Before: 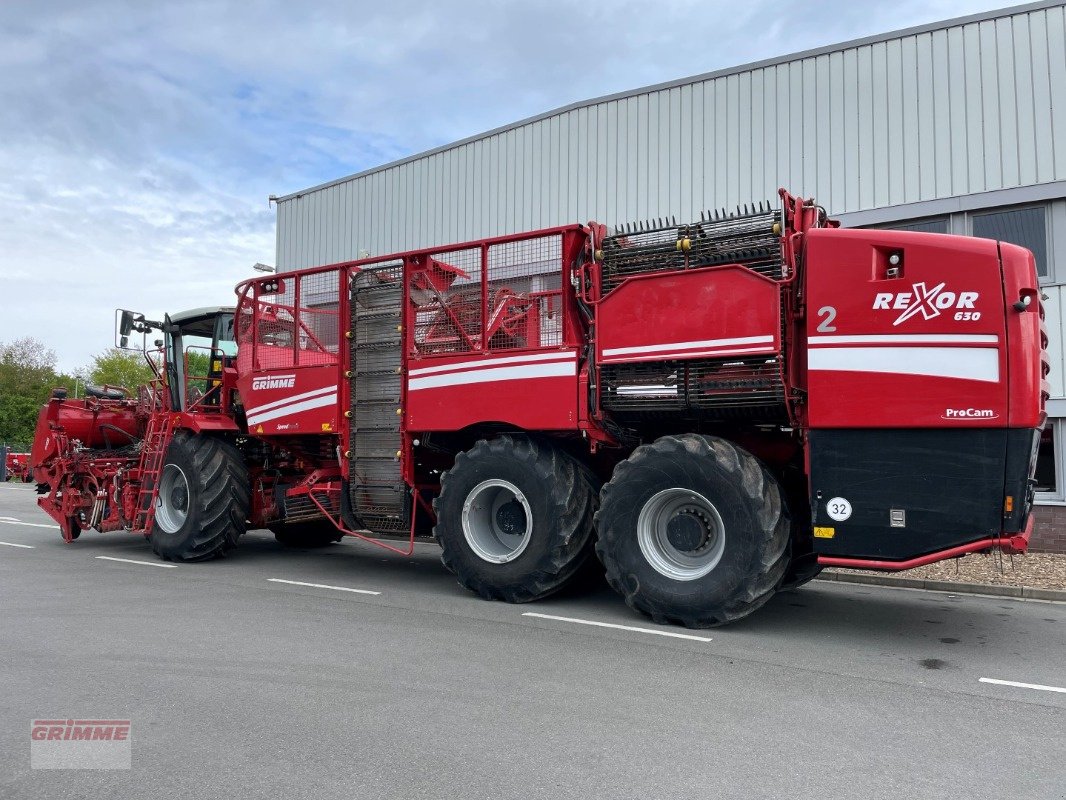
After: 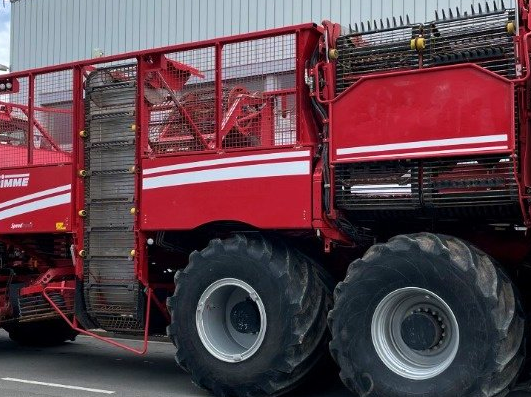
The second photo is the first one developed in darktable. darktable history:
crop: left 24.976%, top 25.169%, right 25.153%, bottom 25.162%
velvia: on, module defaults
